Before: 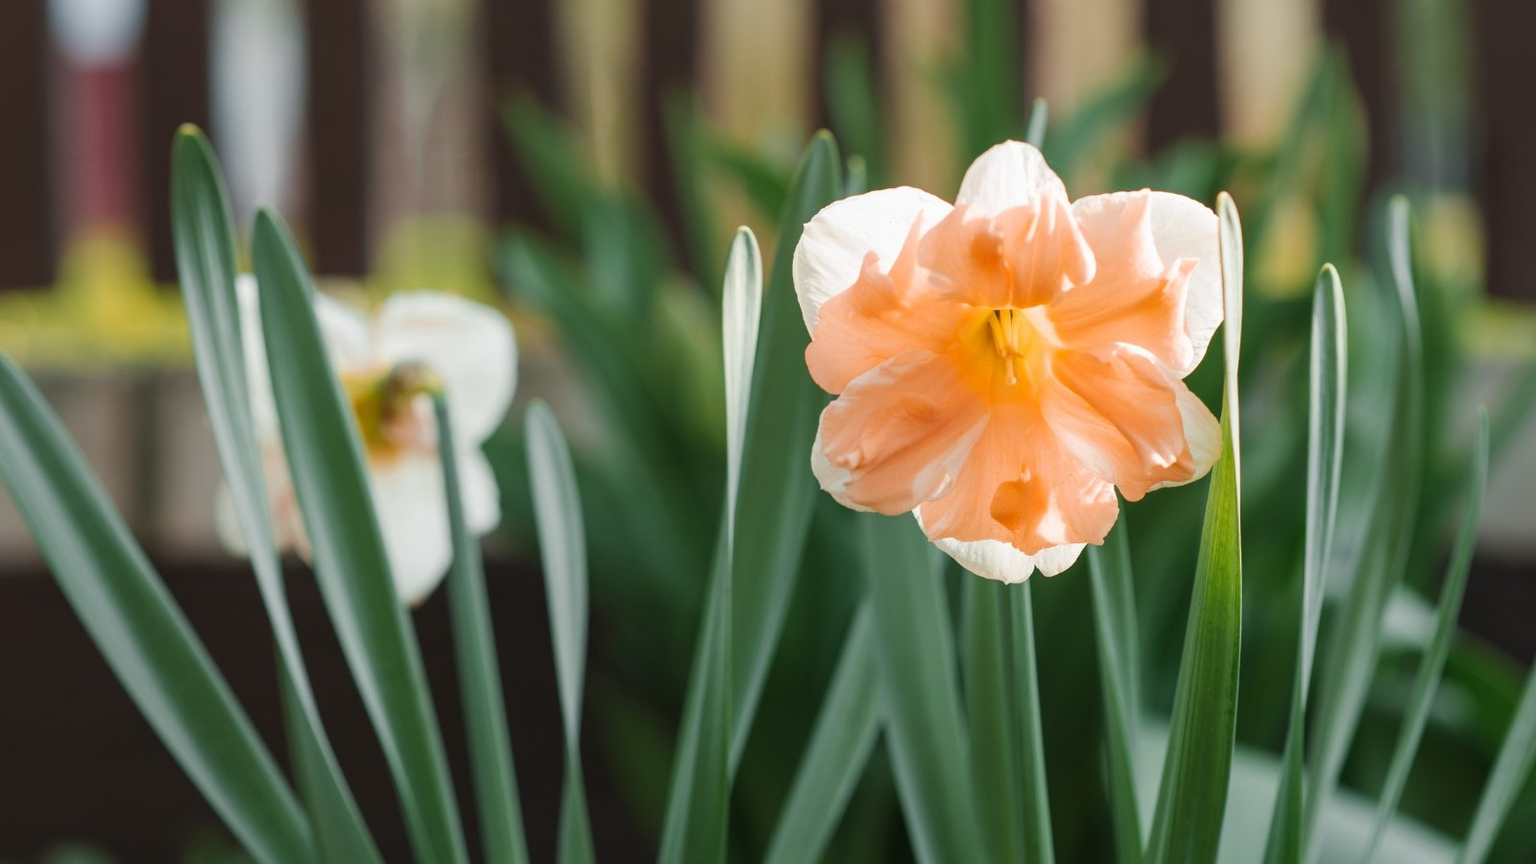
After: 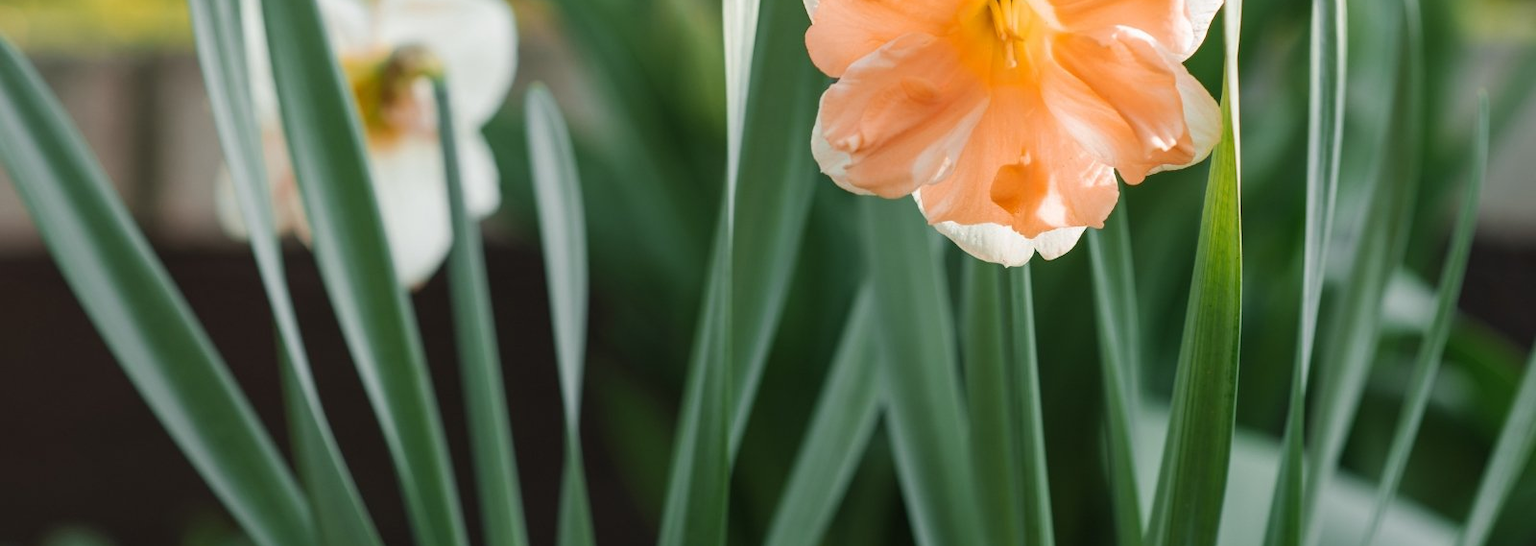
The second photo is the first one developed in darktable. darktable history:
crop and rotate: top 36.707%
